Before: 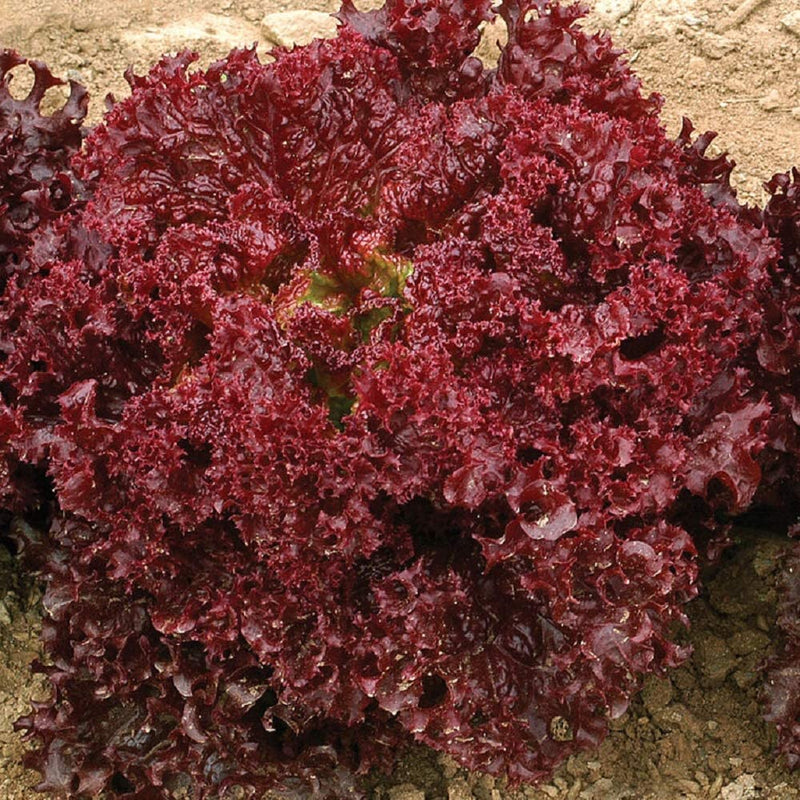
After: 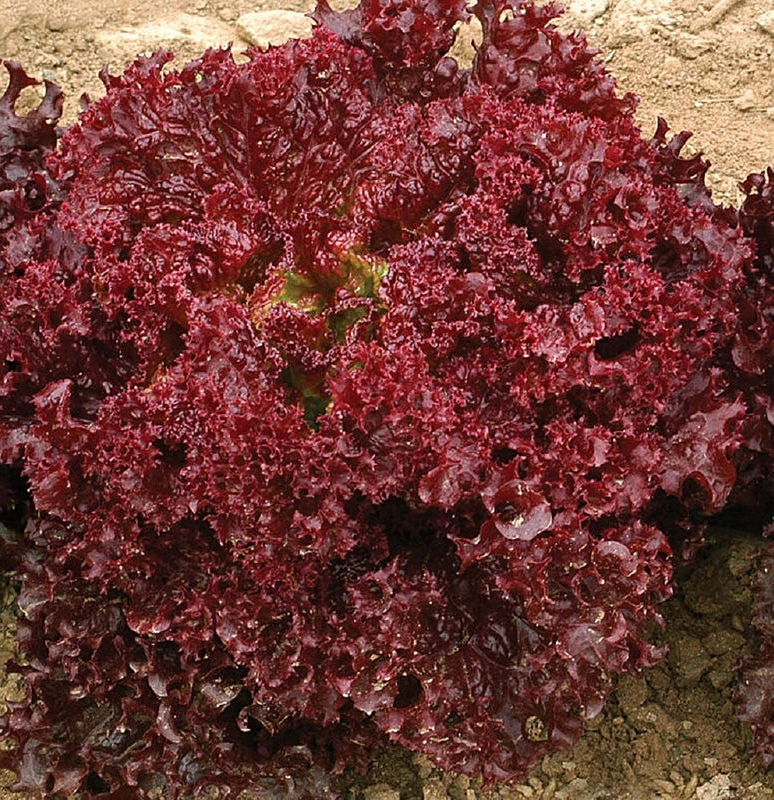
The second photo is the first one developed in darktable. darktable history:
sharpen: amount 0.214
crop and rotate: left 3.203%
exposure: compensate highlight preservation false
